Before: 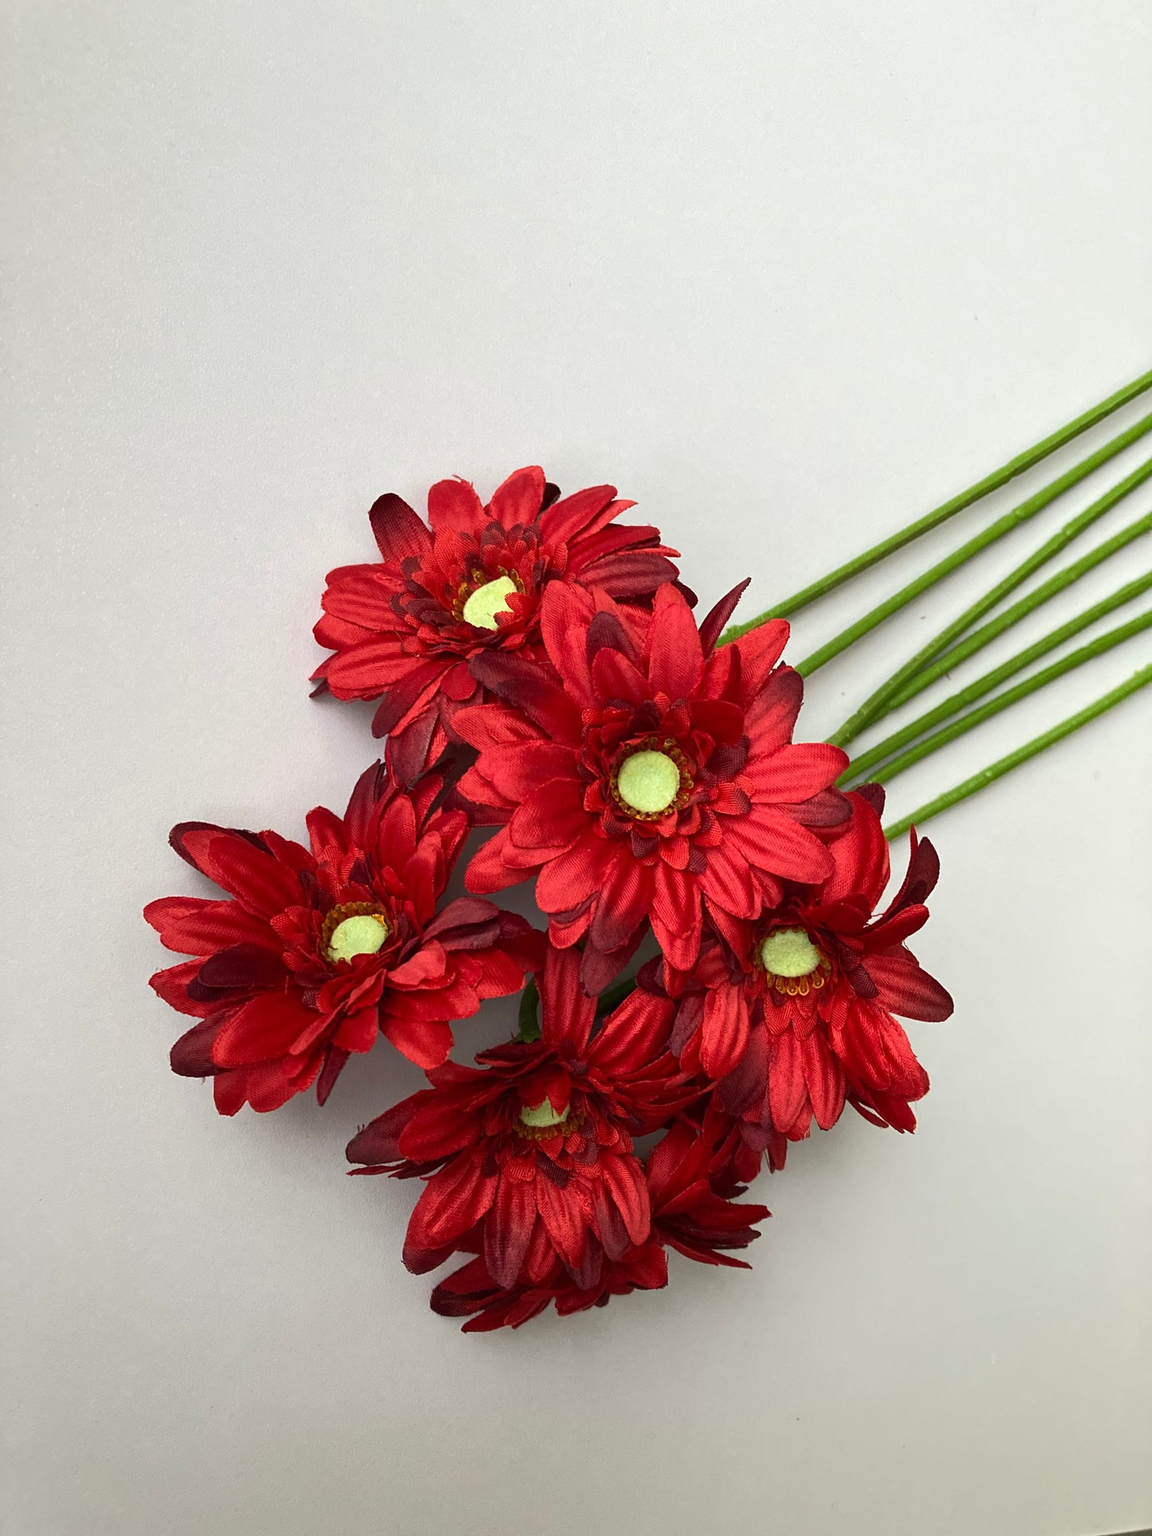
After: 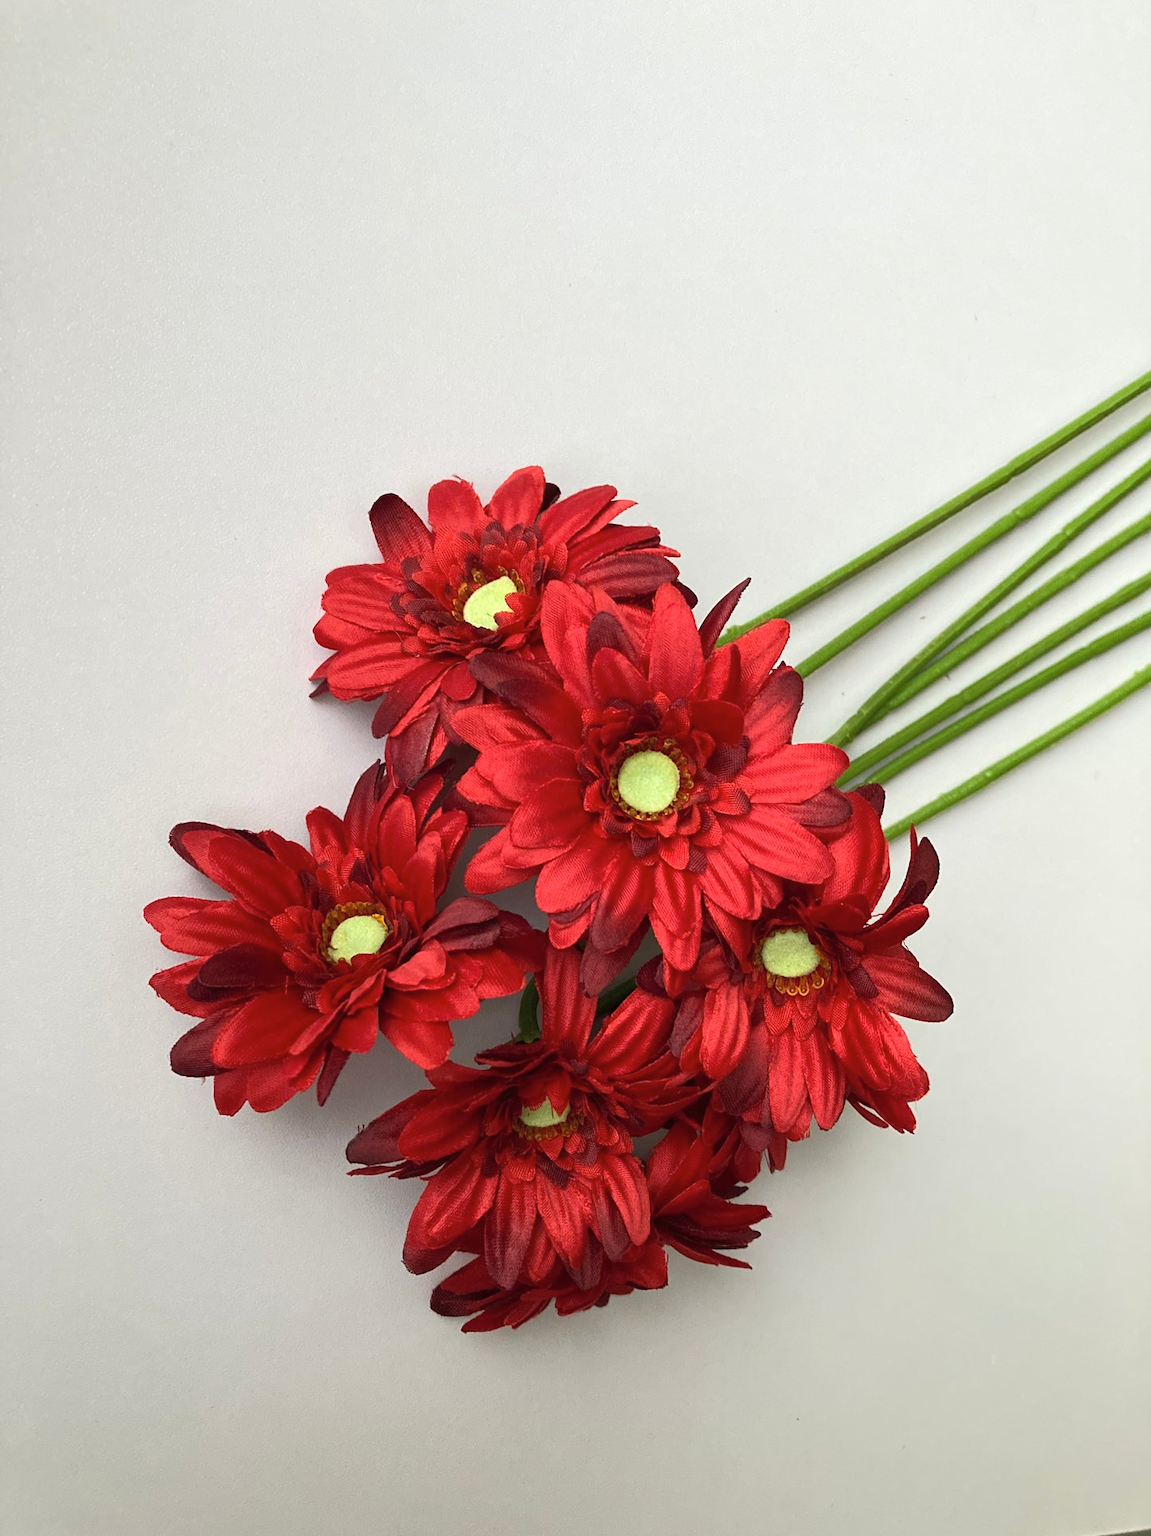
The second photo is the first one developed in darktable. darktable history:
contrast brightness saturation: contrast 0.05, brightness 0.06, saturation 0.01
tone equalizer: on, module defaults
